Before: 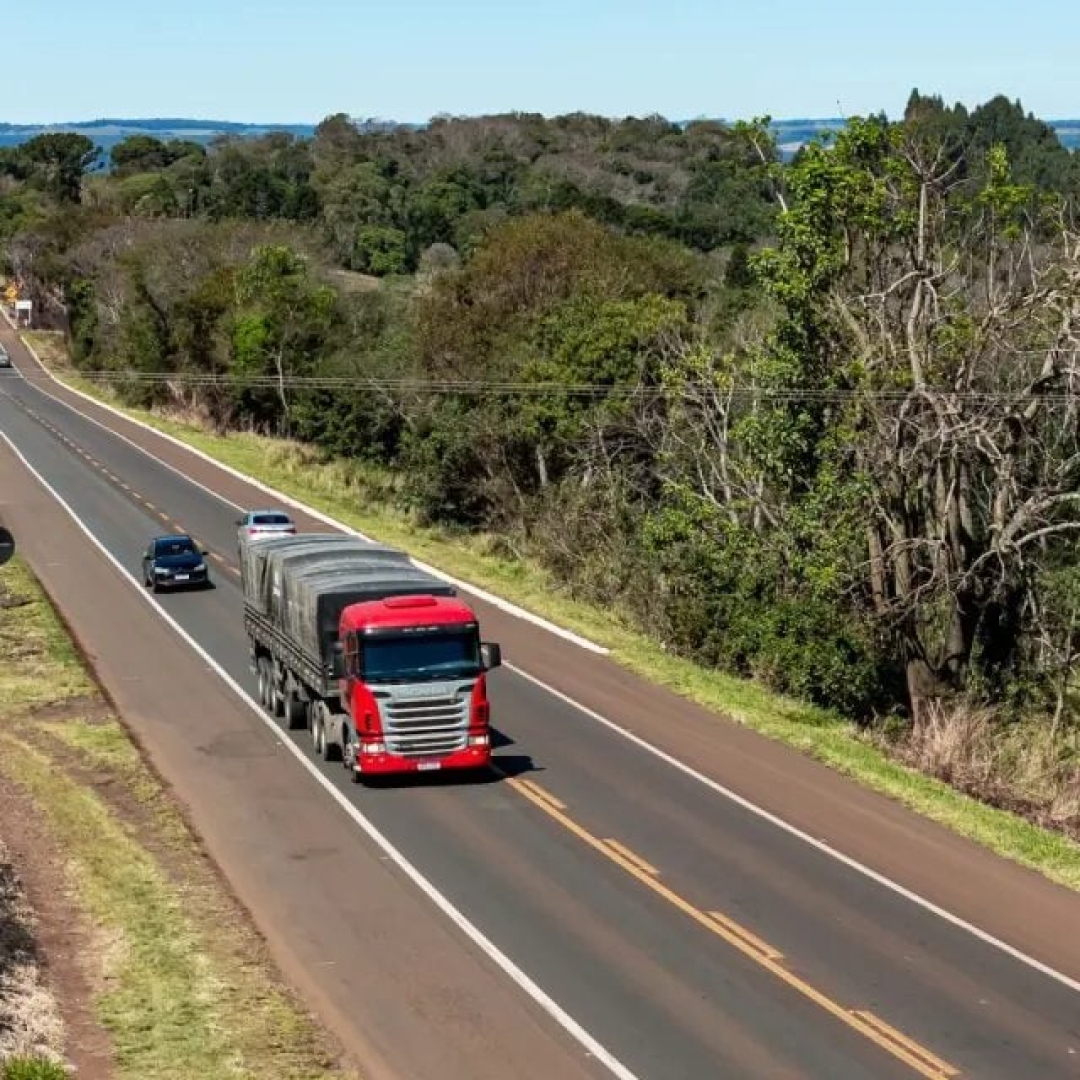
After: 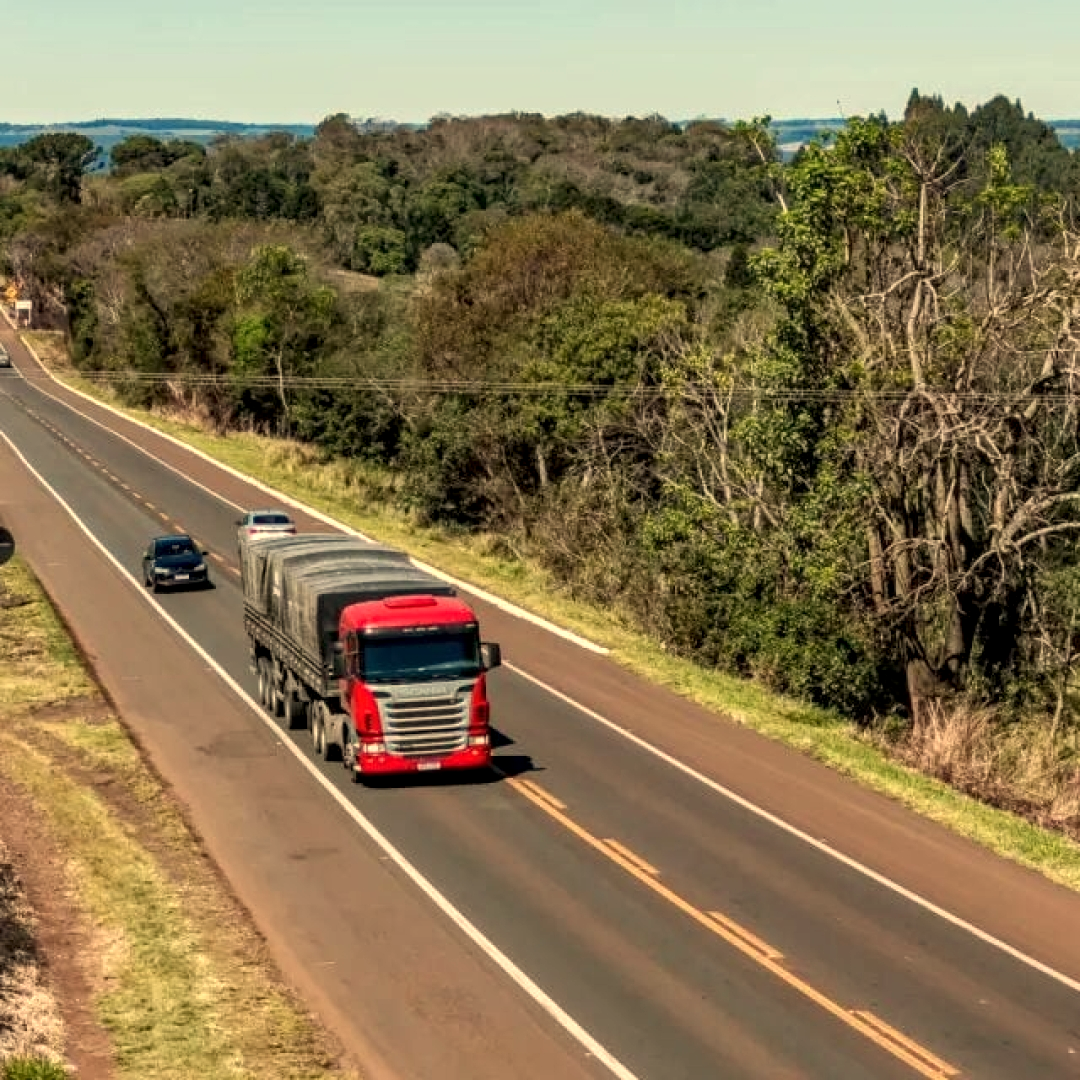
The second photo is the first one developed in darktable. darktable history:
local contrast: on, module defaults
white balance: red 1.123, blue 0.83
